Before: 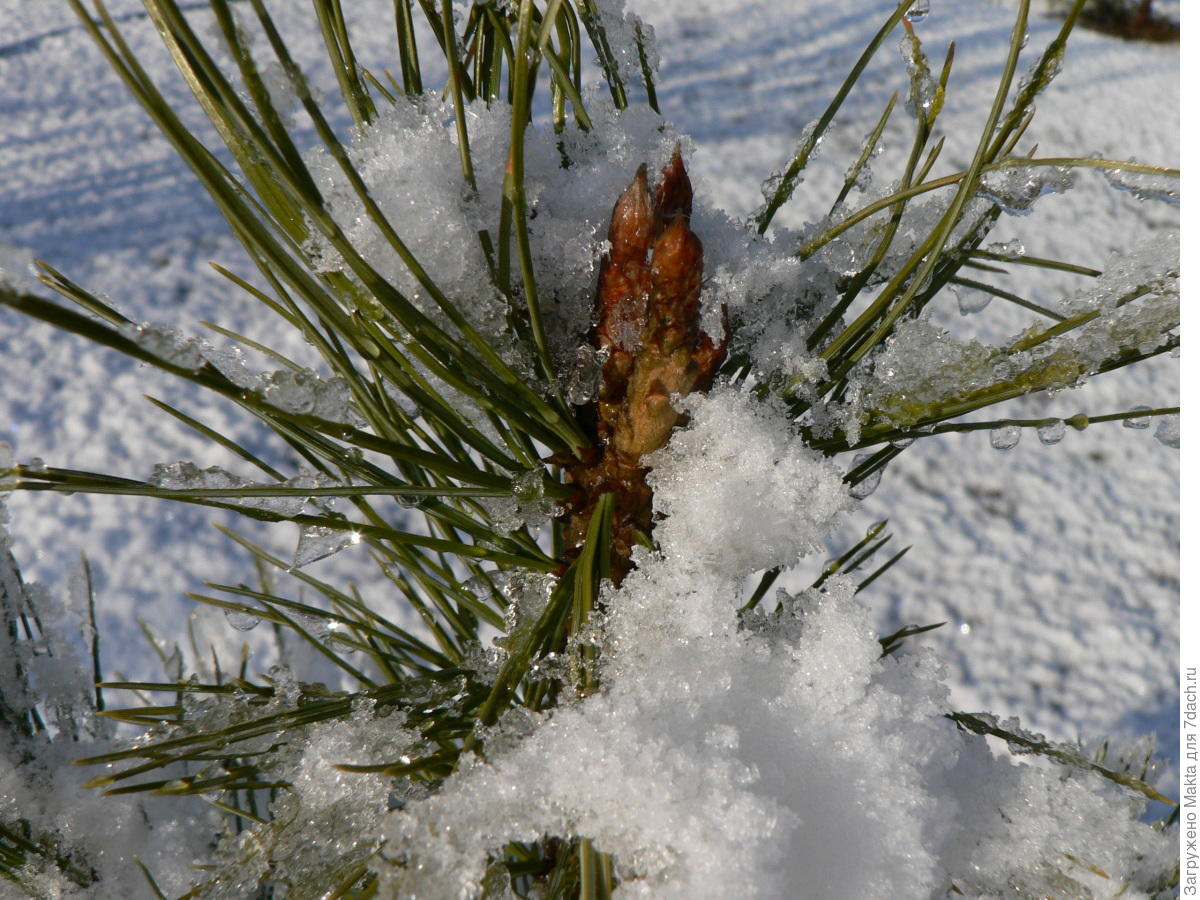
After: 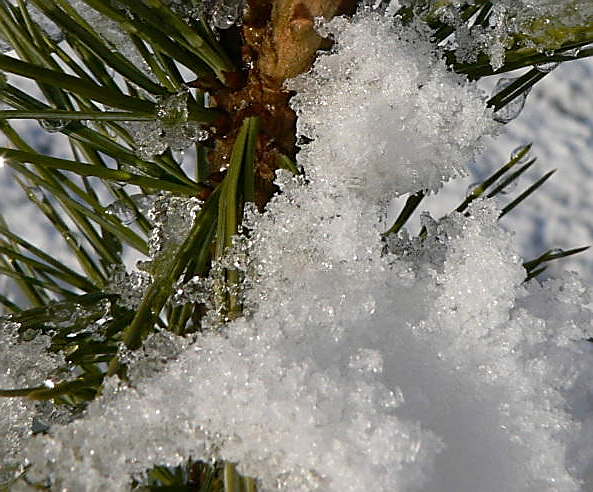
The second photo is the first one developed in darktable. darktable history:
sharpen: radius 1.4, amount 1.25, threshold 0.7
crop: left 29.672%, top 41.786%, right 20.851%, bottom 3.487%
